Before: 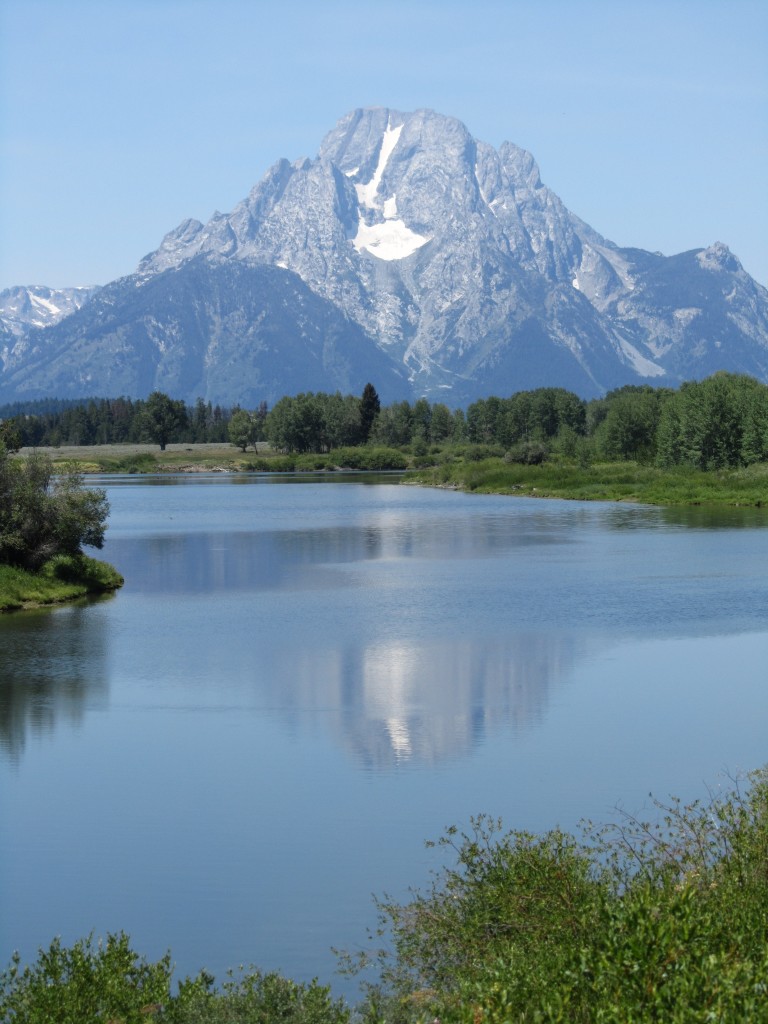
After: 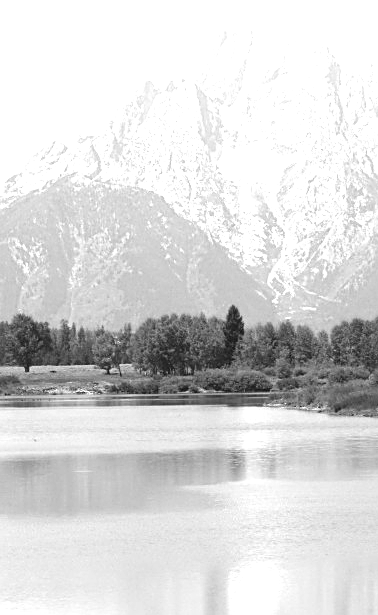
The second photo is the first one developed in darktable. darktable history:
crop: left 17.835%, top 7.675%, right 32.881%, bottom 32.213%
sharpen: on, module defaults
exposure: black level correction 0, exposure 1.388 EV, compensate exposure bias true, compensate highlight preservation false
color calibration: output gray [0.18, 0.41, 0.41, 0], gray › normalize channels true, illuminant same as pipeline (D50), adaptation XYZ, x 0.346, y 0.359, gamut compression 0
